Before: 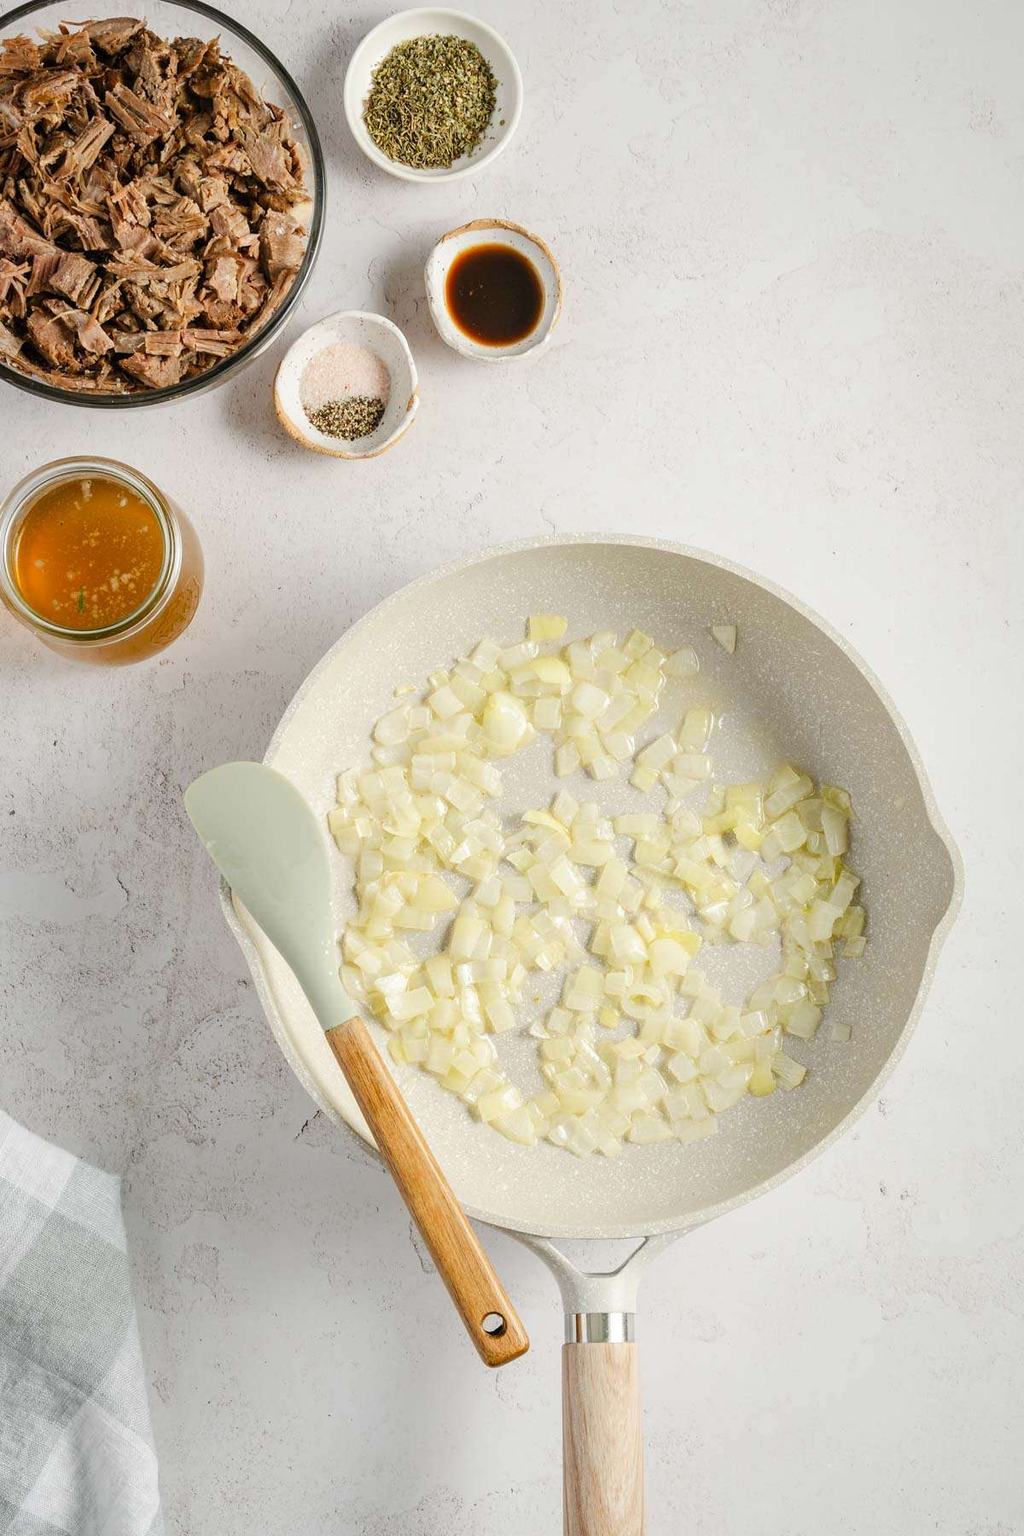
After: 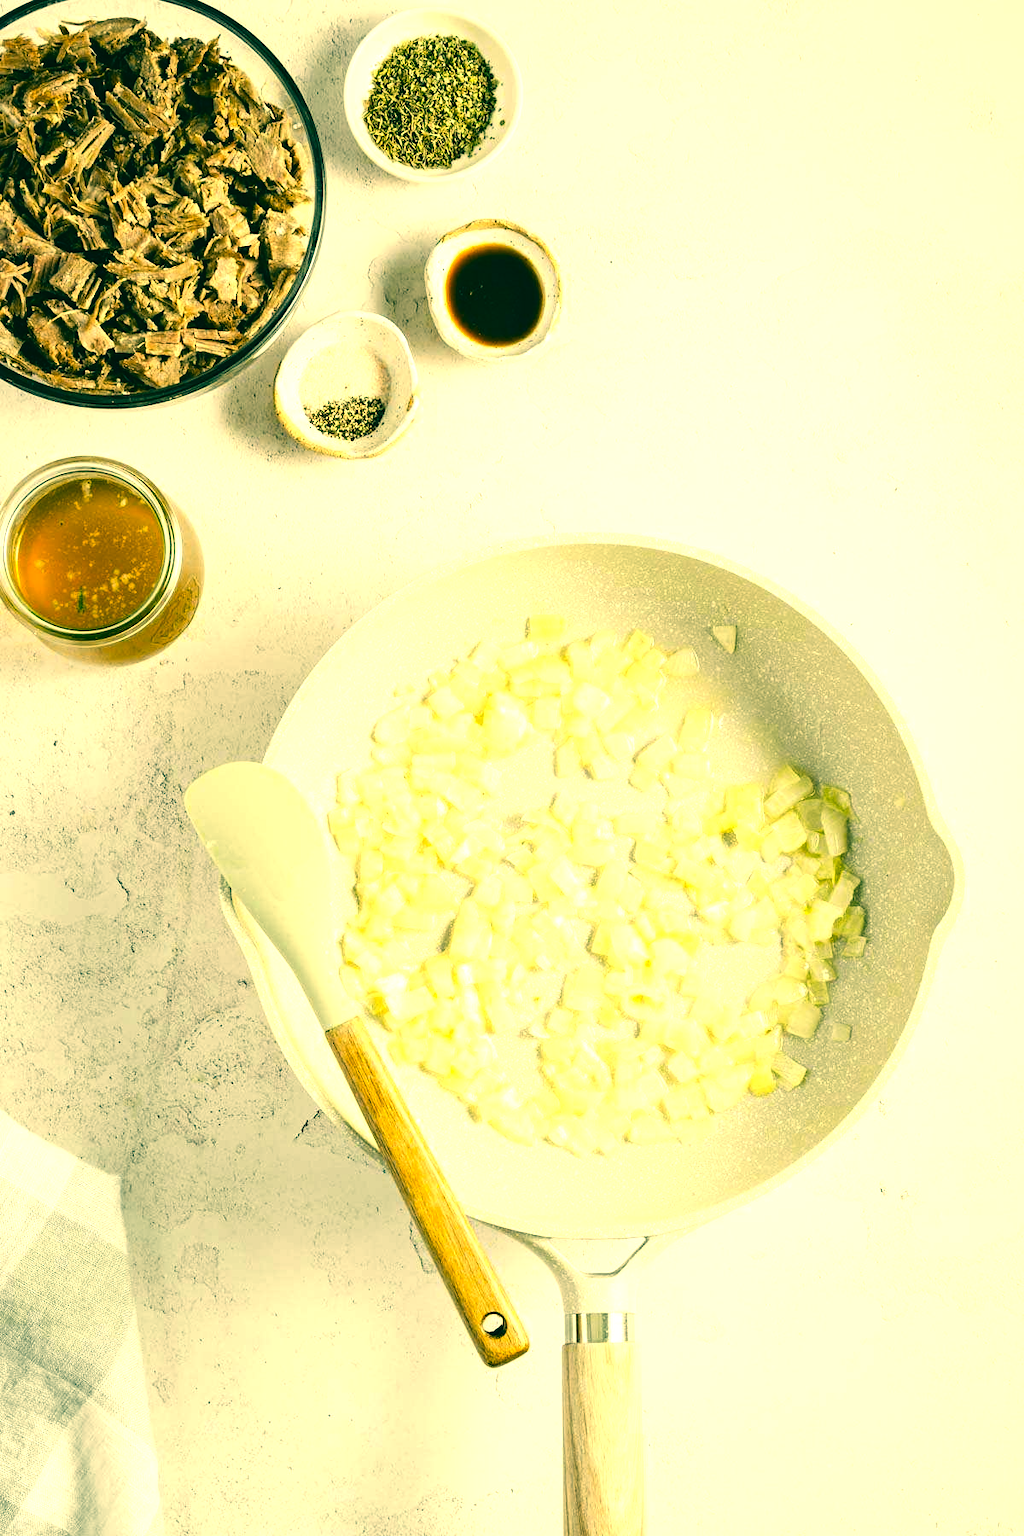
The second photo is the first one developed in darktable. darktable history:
tone equalizer: -8 EV -1.08 EV, -7 EV -1.01 EV, -6 EV -0.867 EV, -5 EV -0.578 EV, -3 EV 0.578 EV, -2 EV 0.867 EV, -1 EV 1.01 EV, +0 EV 1.08 EV, edges refinement/feathering 500, mask exposure compensation -1.57 EV, preserve details no
color correction: highlights a* 1.83, highlights b* 34.02, shadows a* -36.68, shadows b* -5.48
